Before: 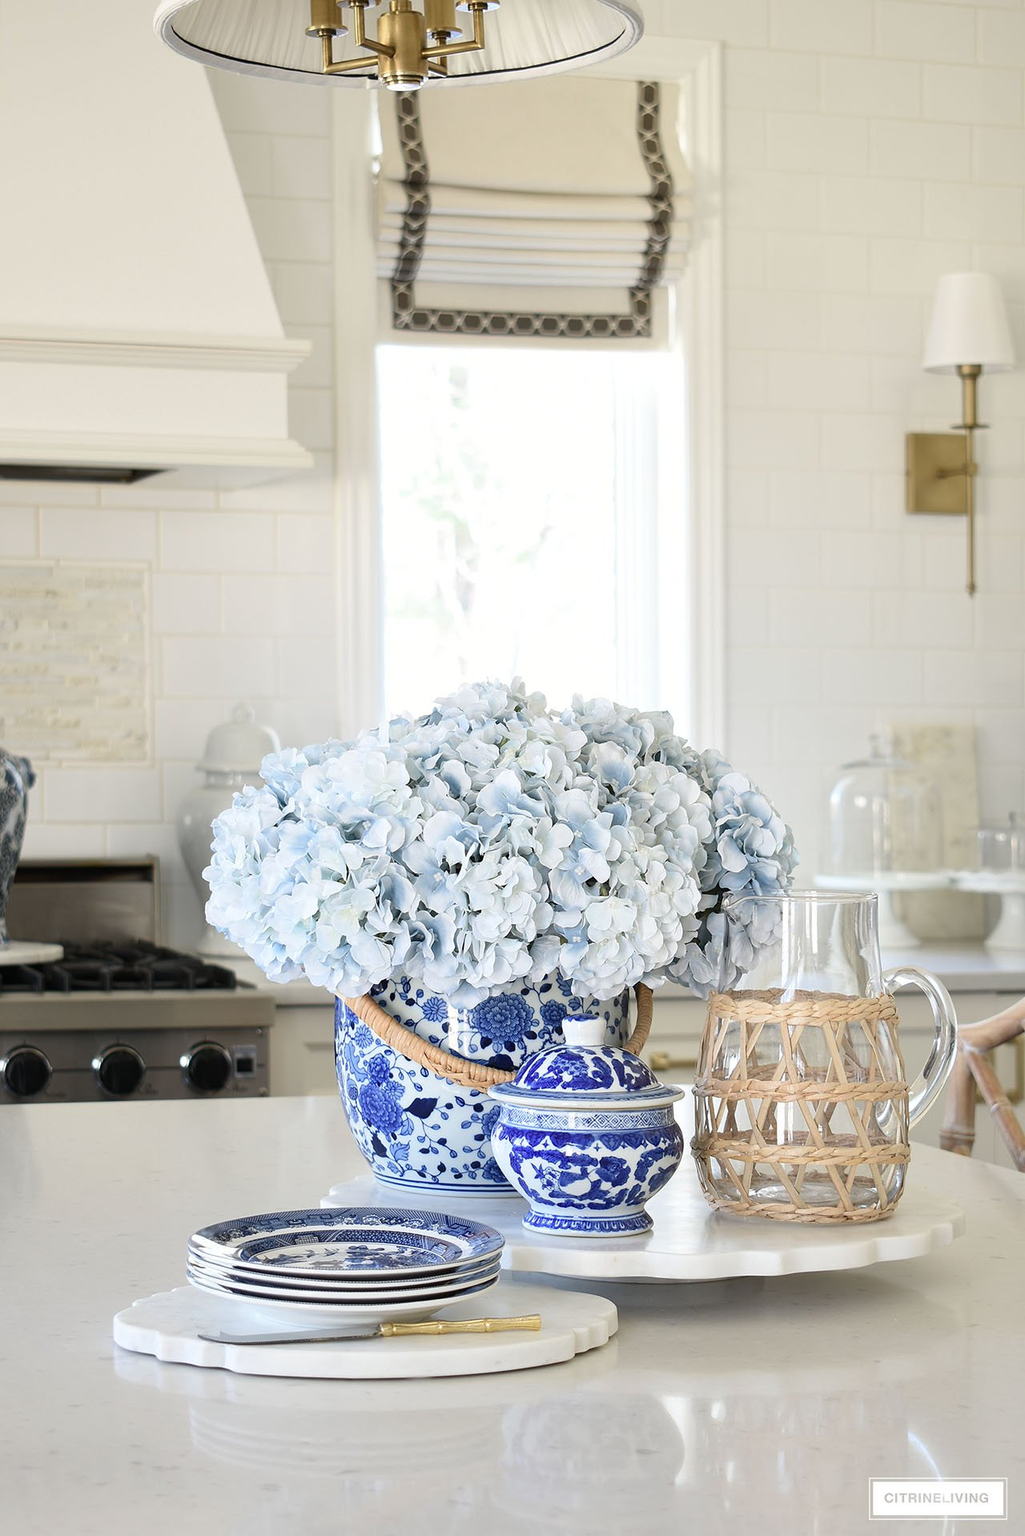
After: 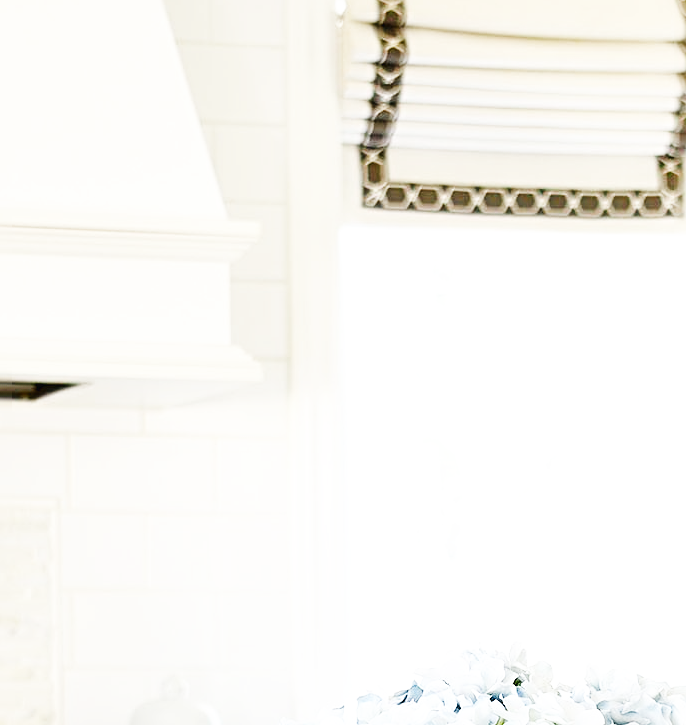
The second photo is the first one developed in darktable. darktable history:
color balance rgb: perceptual saturation grading › global saturation 20%, perceptual saturation grading › highlights -25%, perceptual saturation grading › shadows 25%
crop: left 10.121%, top 10.631%, right 36.218%, bottom 51.526%
vibrance: on, module defaults
sharpen: radius 4.883
base curve: curves: ch0 [(0, 0.003) (0.001, 0.002) (0.006, 0.004) (0.02, 0.022) (0.048, 0.086) (0.094, 0.234) (0.162, 0.431) (0.258, 0.629) (0.385, 0.8) (0.548, 0.918) (0.751, 0.988) (1, 1)], preserve colors none
